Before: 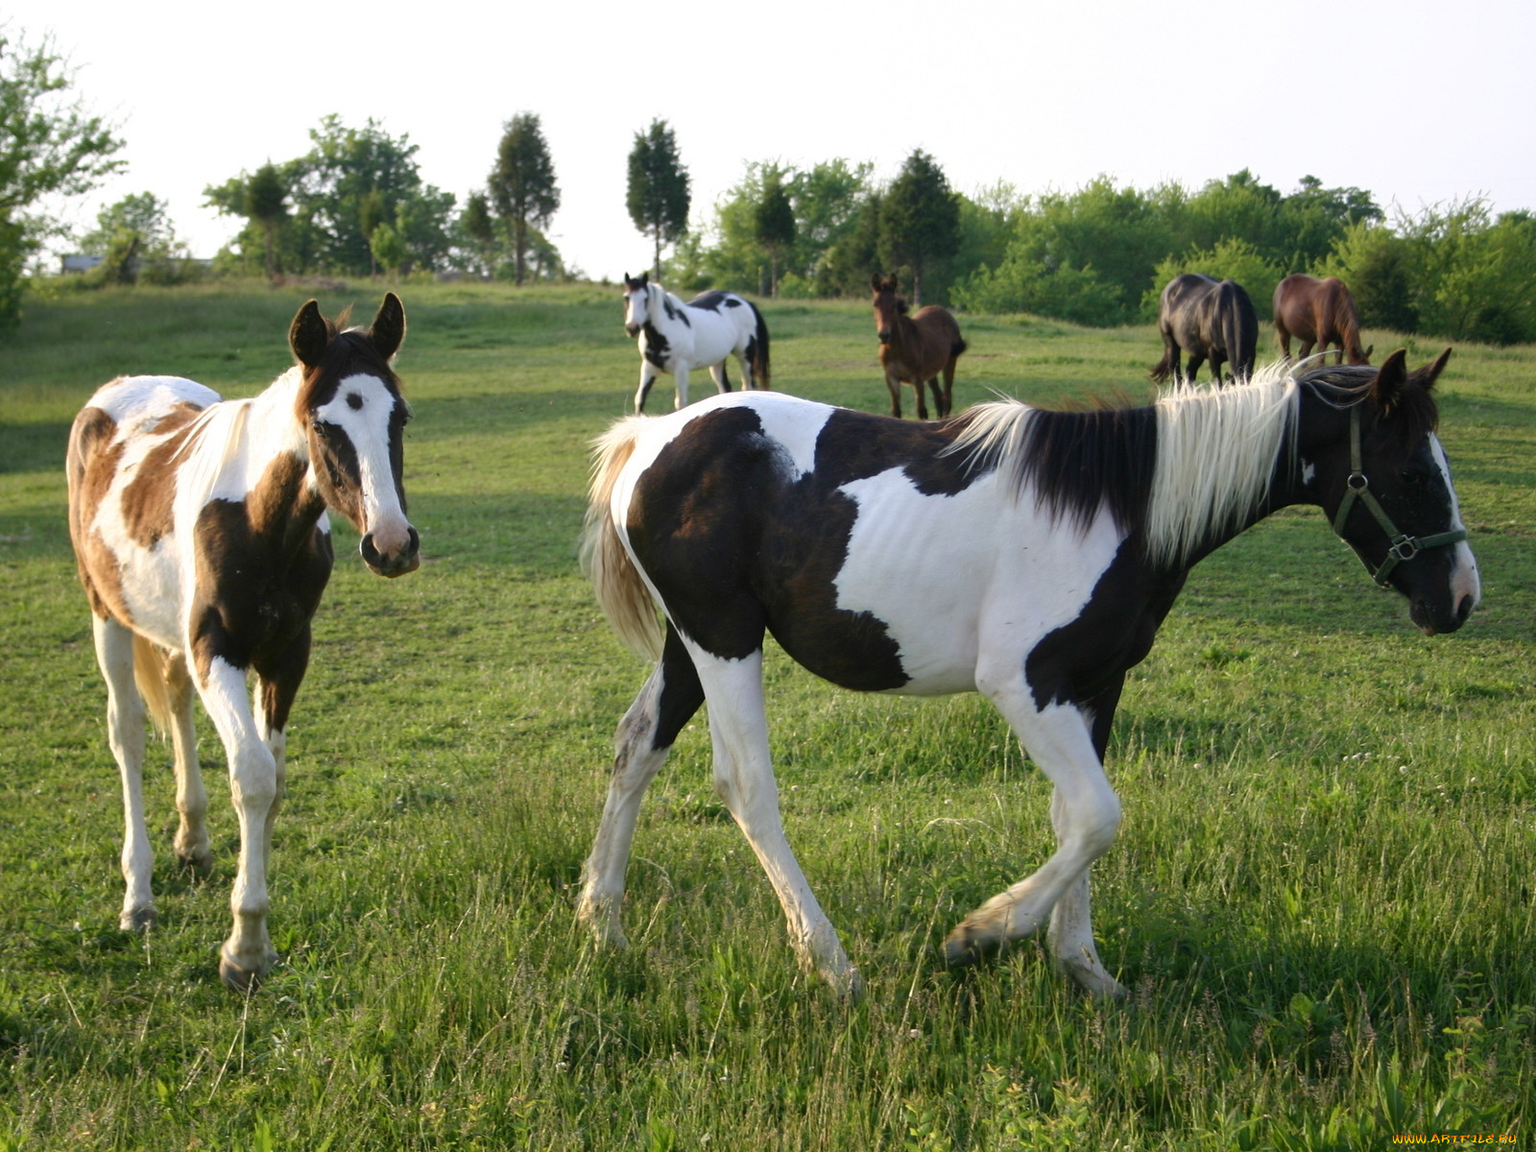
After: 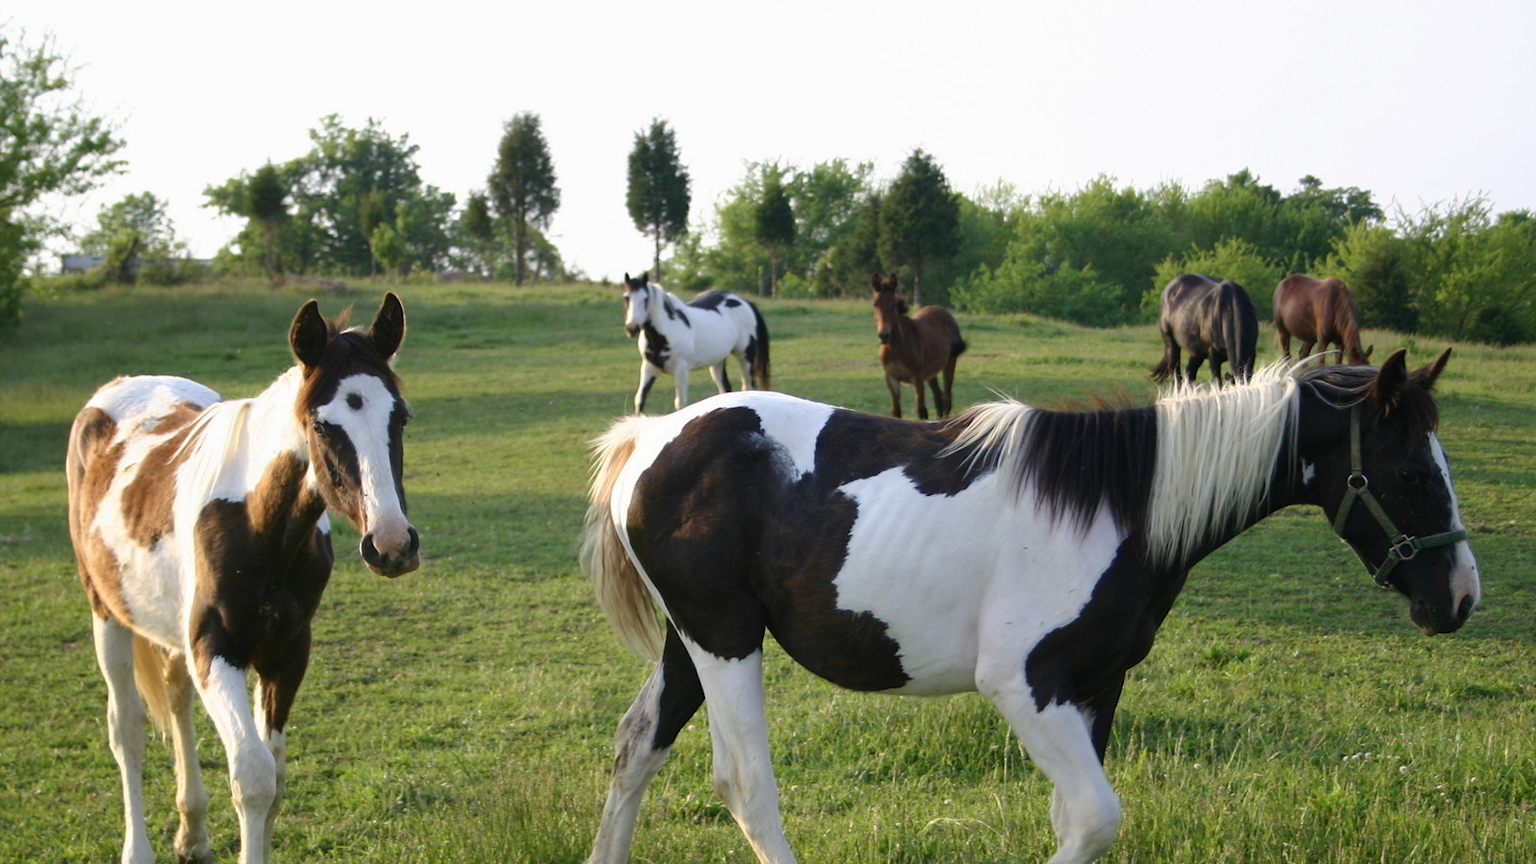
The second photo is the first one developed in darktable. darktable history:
crop: bottom 24.967%
tone equalizer: on, module defaults
exposure: exposure -0.041 EV, compensate highlight preservation false
